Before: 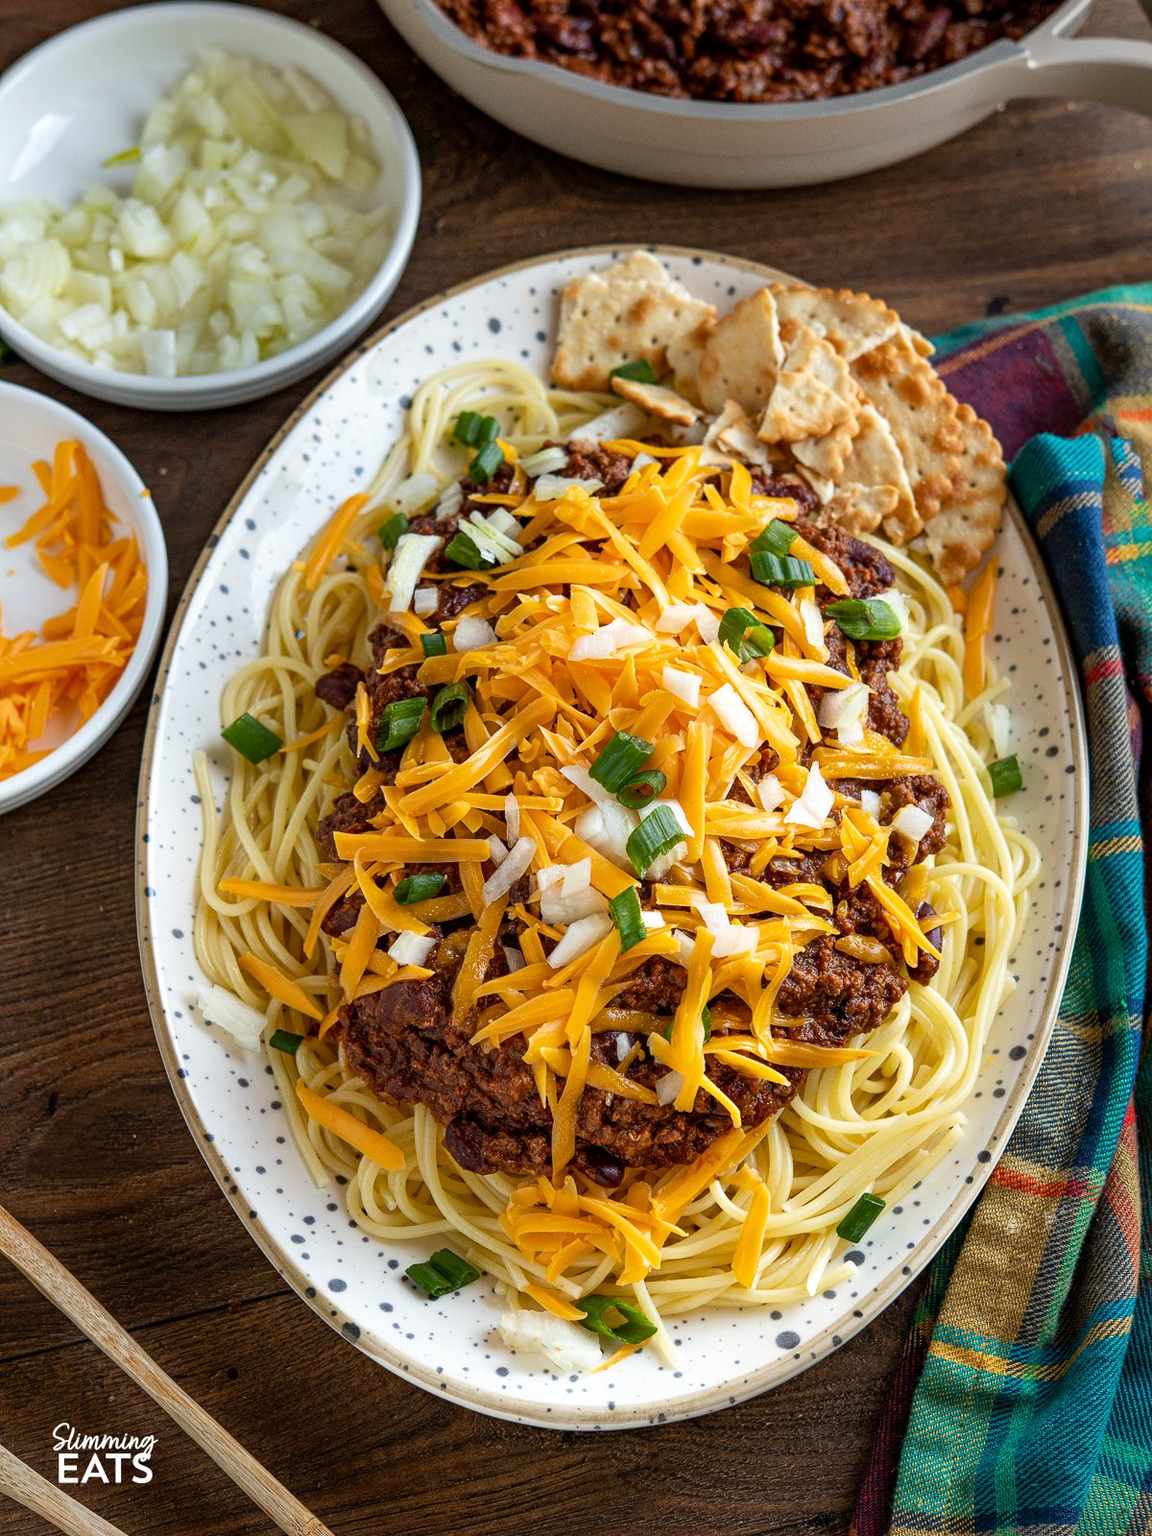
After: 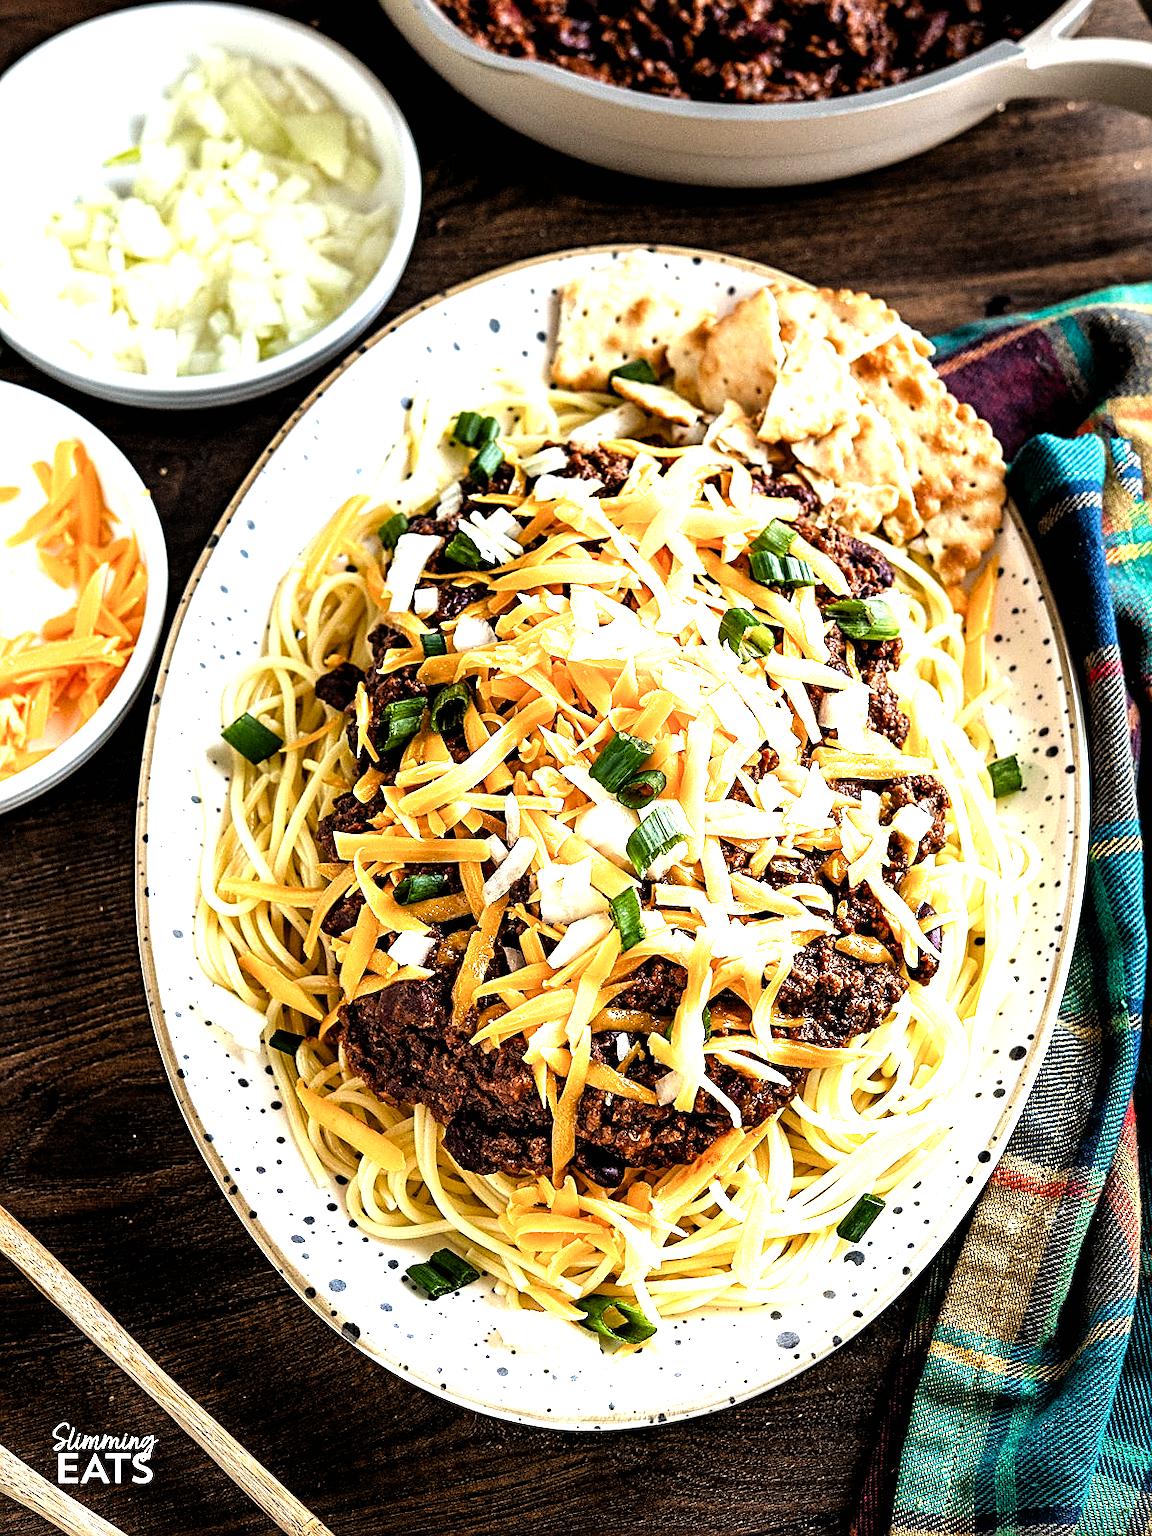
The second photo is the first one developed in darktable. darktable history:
sharpen: on, module defaults
filmic rgb: black relative exposure -3.57 EV, white relative exposure 2.26 EV, hardness 3.41, contrast in shadows safe, enable highlight reconstruction true
levels: levels [0, 0.374, 0.749]
